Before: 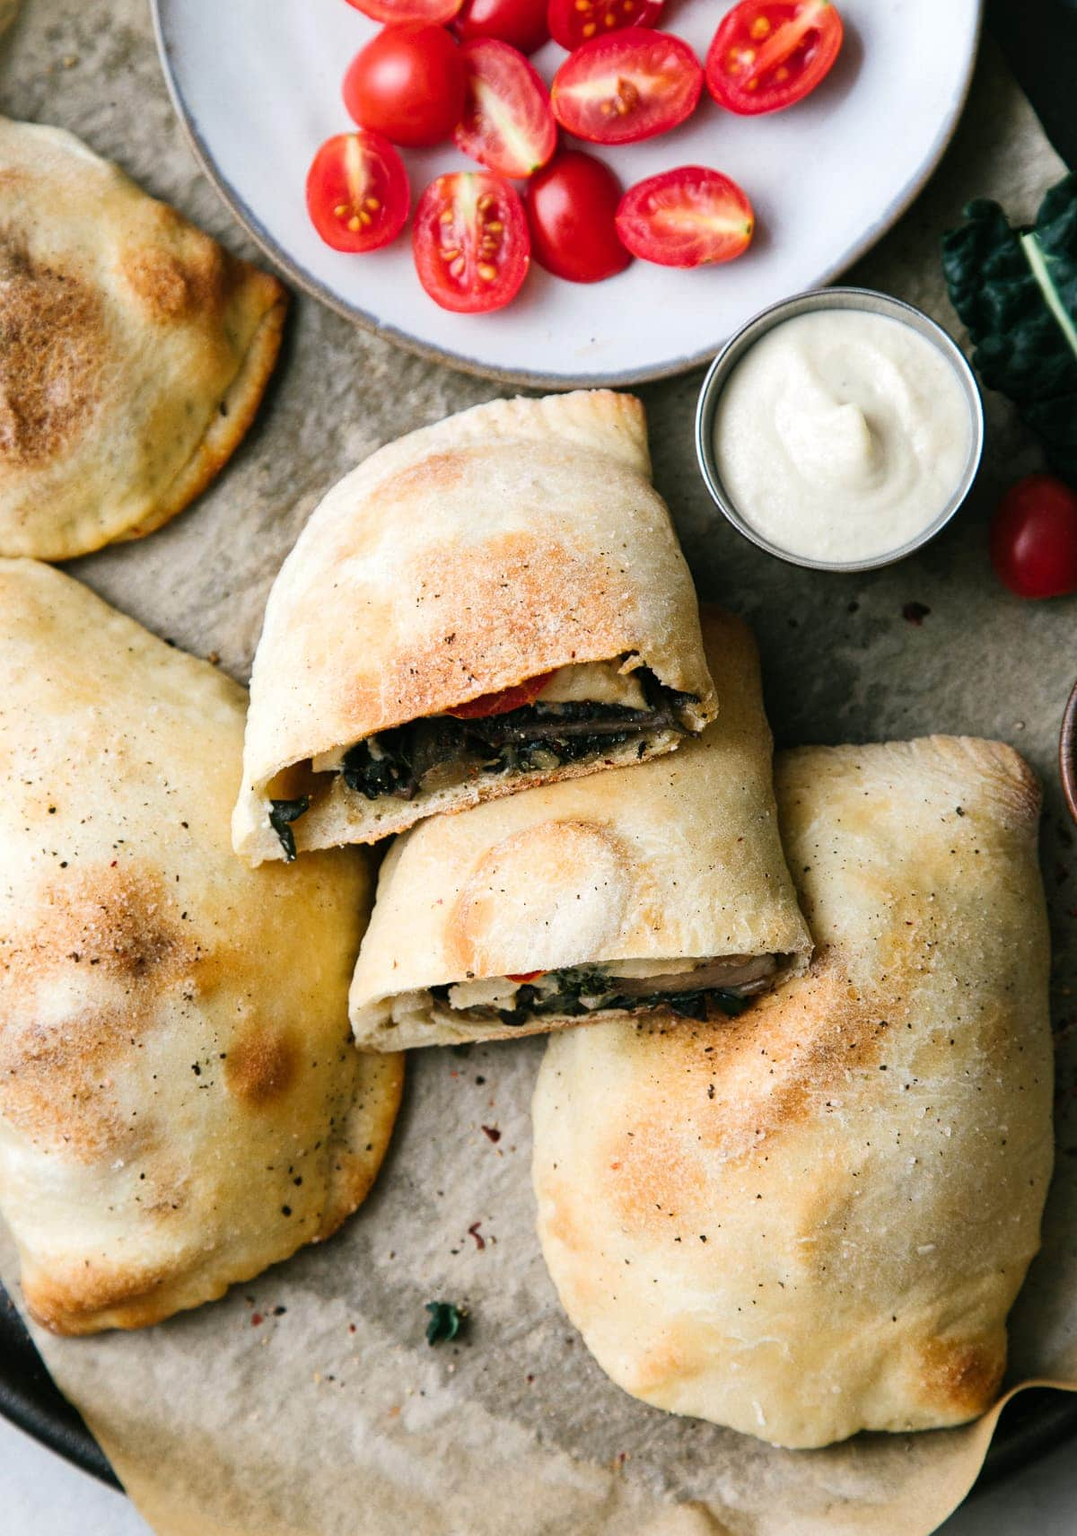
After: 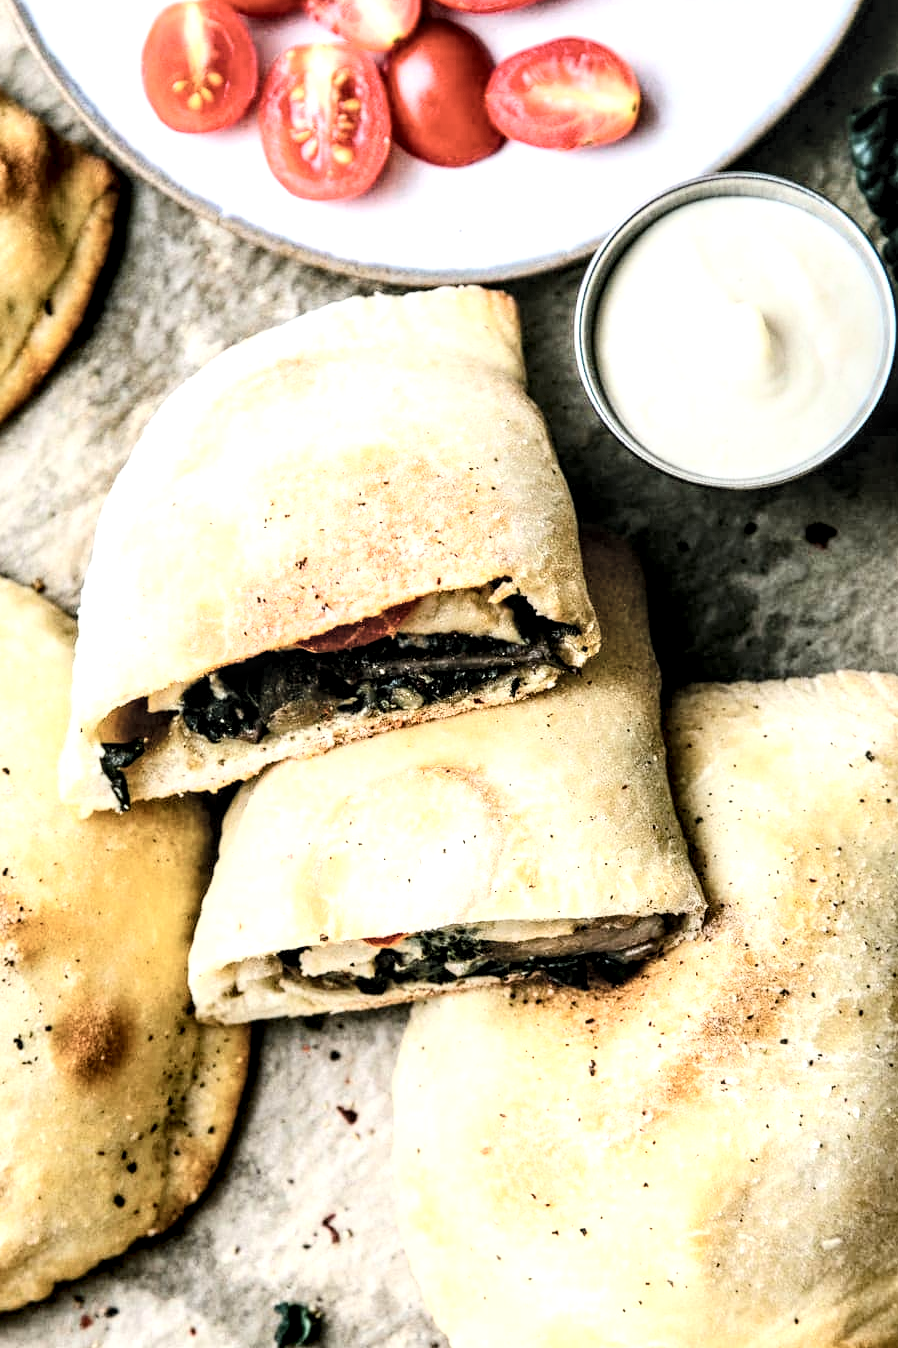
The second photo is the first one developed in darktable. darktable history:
crop: left 16.717%, top 8.702%, right 8.434%, bottom 12.513%
local contrast: highlights 60%, shadows 61%, detail 160%
levels: levels [0.016, 0.492, 0.969]
tone equalizer: -8 EV 0.079 EV, edges refinement/feathering 500, mask exposure compensation -1.57 EV, preserve details no
color balance rgb: global offset › luminance -0.466%, perceptual saturation grading › global saturation 0.326%, global vibrance 25.188%
contrast brightness saturation: contrast 0.431, brightness 0.552, saturation -0.189
tone curve: curves: ch0 [(0, 0) (0.003, 0.012) (0.011, 0.014) (0.025, 0.02) (0.044, 0.034) (0.069, 0.047) (0.1, 0.063) (0.136, 0.086) (0.177, 0.131) (0.224, 0.183) (0.277, 0.243) (0.335, 0.317) (0.399, 0.403) (0.468, 0.488) (0.543, 0.573) (0.623, 0.649) (0.709, 0.718) (0.801, 0.795) (0.898, 0.872) (1, 1)], color space Lab, linked channels
color correction: highlights a* -0.297, highlights b* -0.091
